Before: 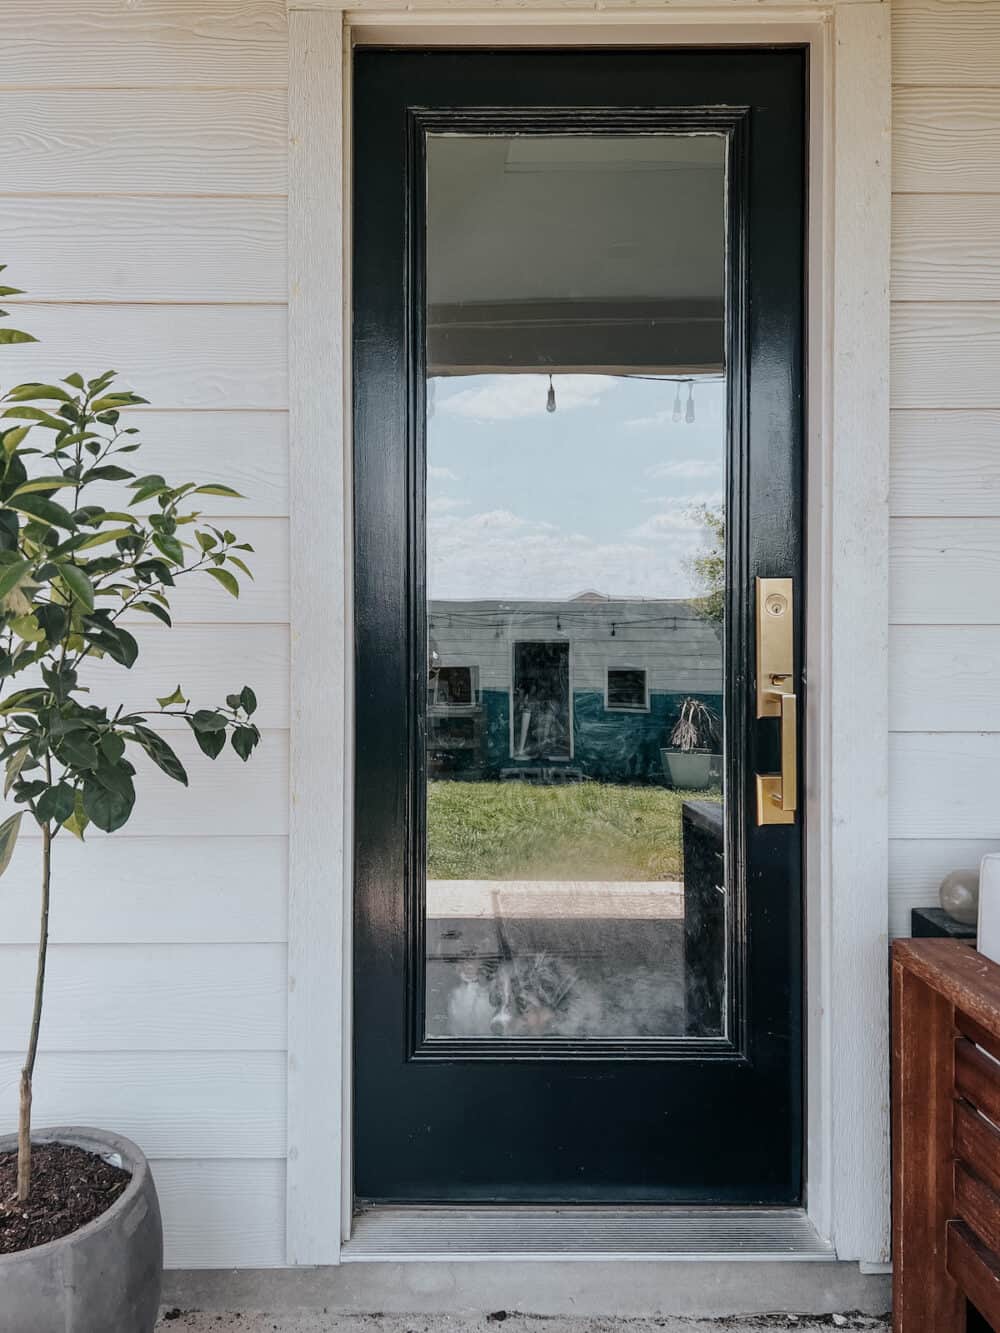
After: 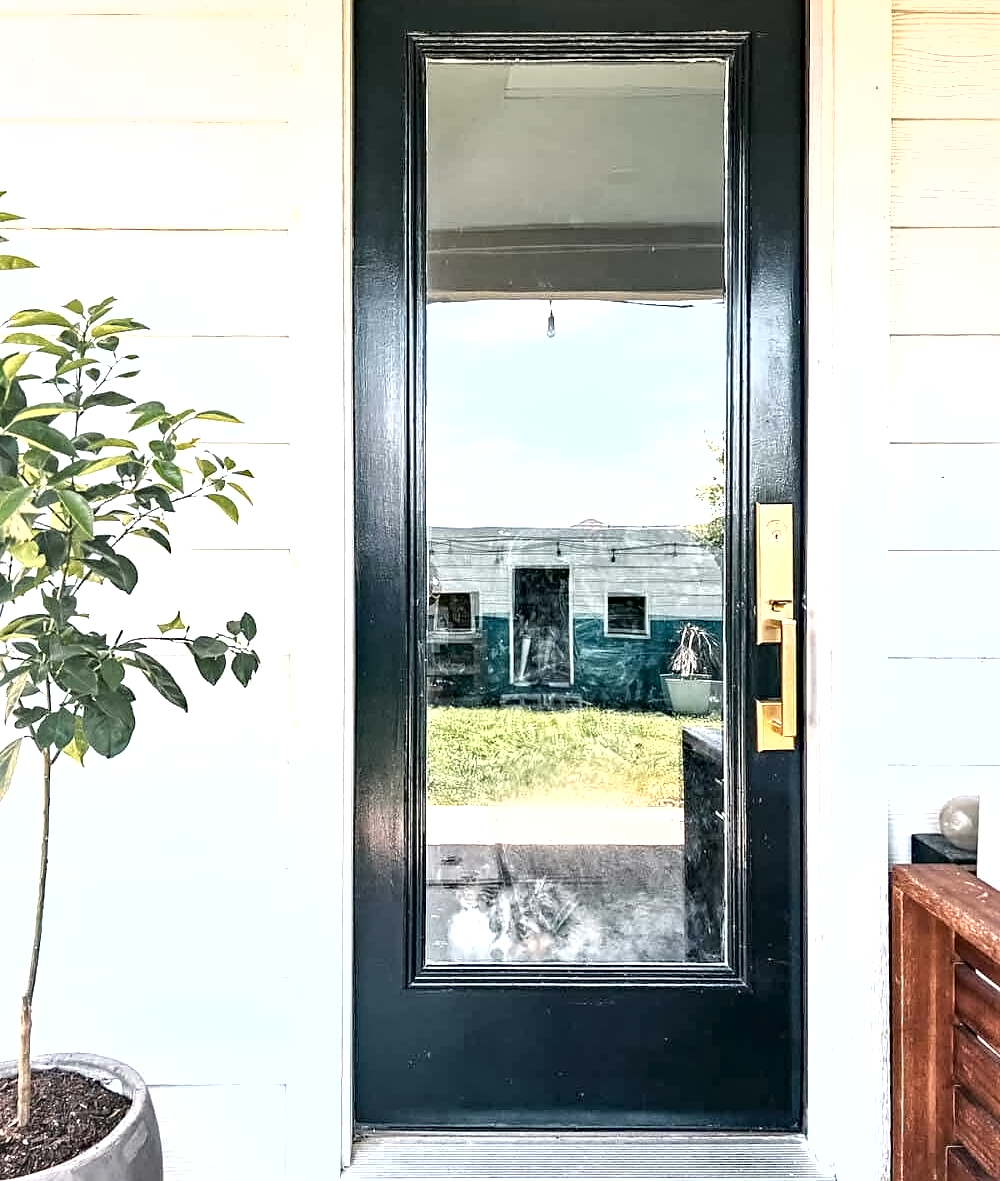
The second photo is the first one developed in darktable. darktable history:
crop and rotate: top 5.592%, bottom 5.75%
haze removal: compatibility mode true, adaptive false
exposure: black level correction 0, exposure 1.445 EV, compensate highlight preservation false
sharpen: amount 0.212
contrast equalizer: y [[0.5 ×4, 0.525, 0.667], [0.5 ×6], [0.5 ×6], [0 ×4, 0.042, 0], [0, 0, 0.004, 0.1, 0.191, 0.131]]
shadows and highlights: radius 109.9, shadows 50.86, white point adjustment 9.02, highlights -2.55, soften with gaussian
local contrast: mode bilateral grid, contrast 24, coarseness 60, detail 151%, midtone range 0.2
